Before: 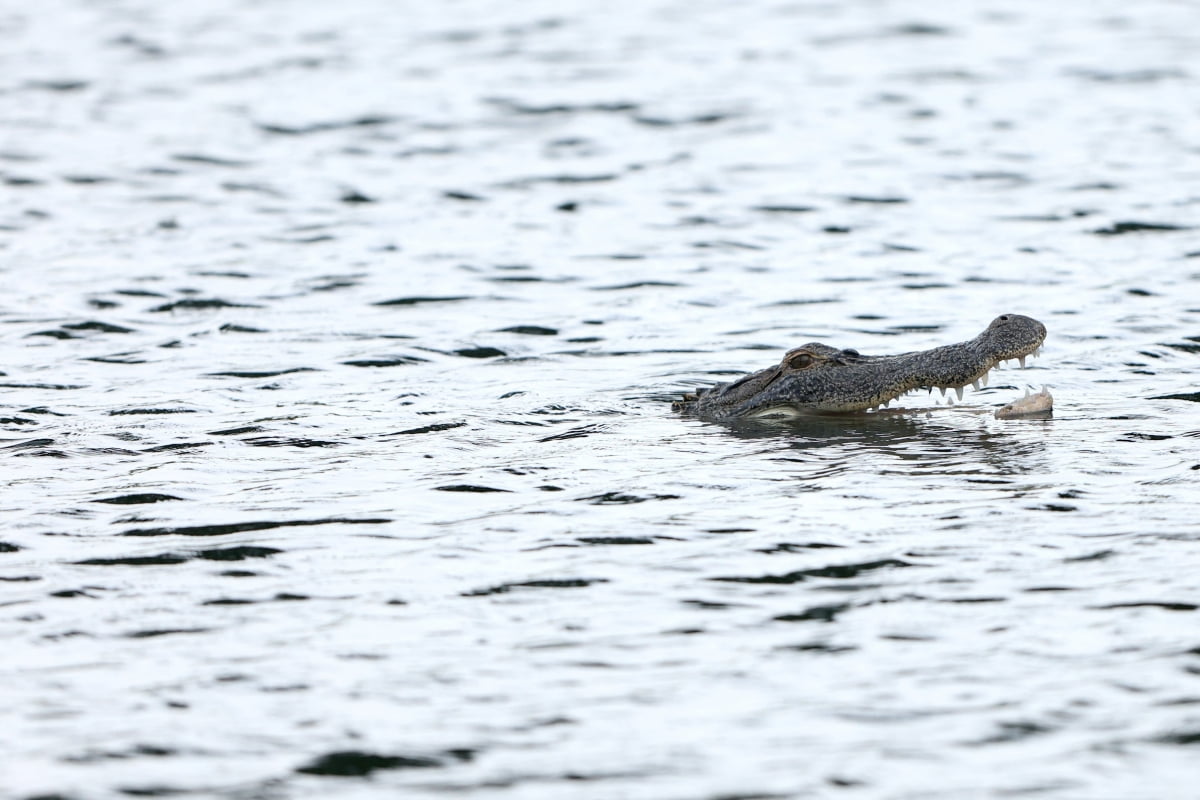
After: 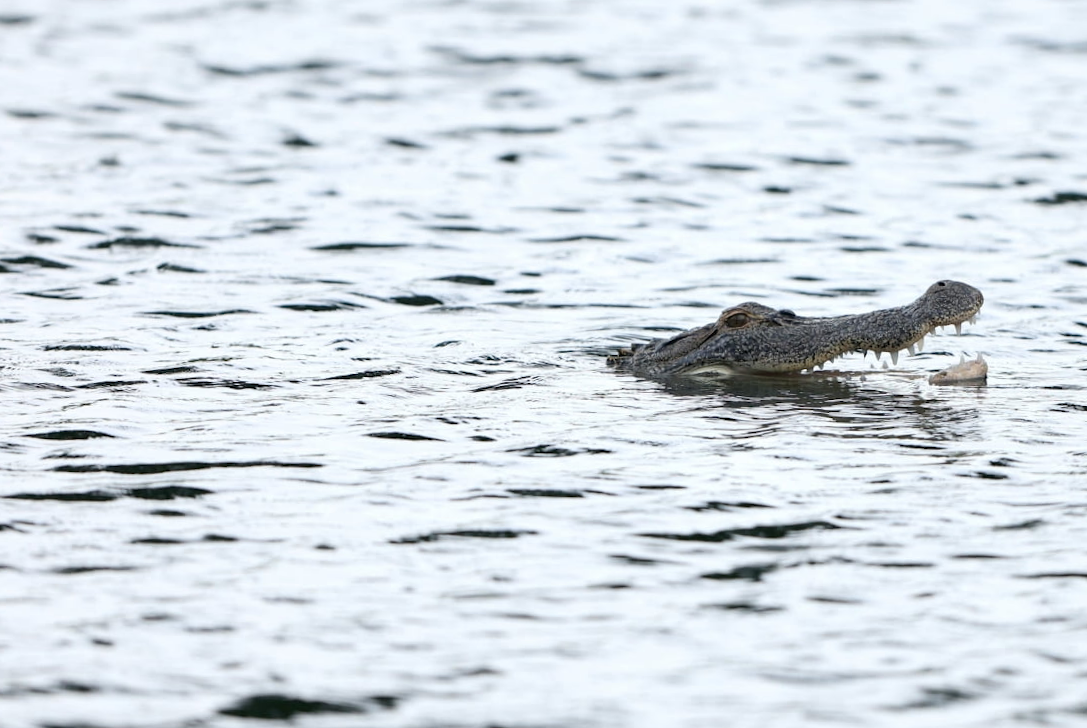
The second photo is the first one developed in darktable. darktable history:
crop and rotate: angle -1.97°, left 3.149%, top 3.833%, right 1.633%, bottom 0.525%
